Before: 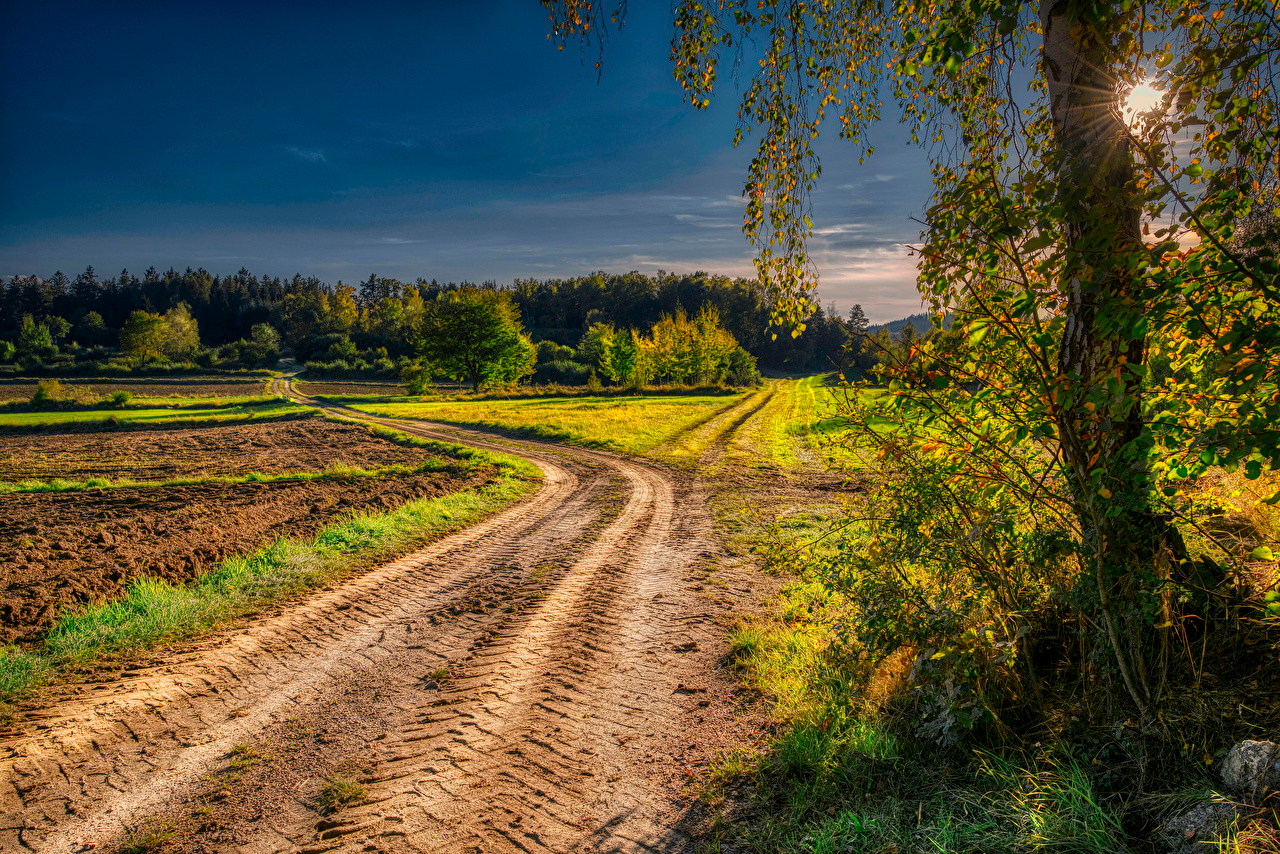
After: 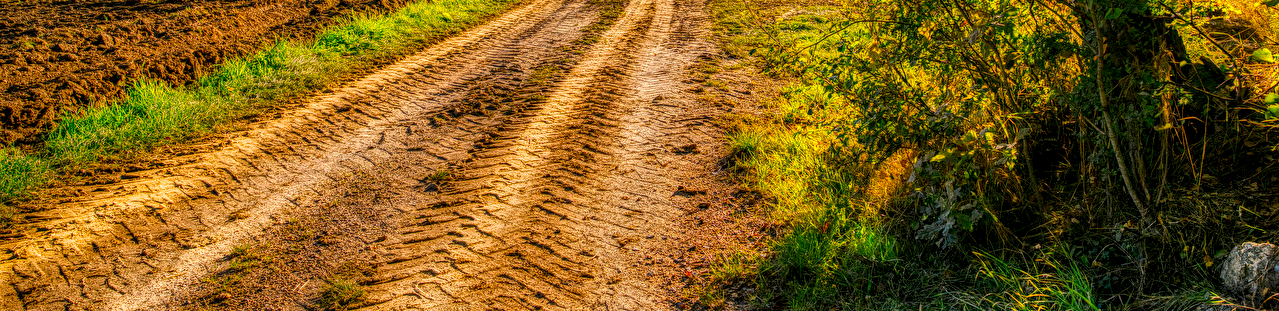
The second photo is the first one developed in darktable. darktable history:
local contrast: detail 130%
shadows and highlights: shadows 24.68, highlights -76.57, soften with gaussian
color balance rgb: linear chroma grading › global chroma 15.596%, perceptual saturation grading › global saturation 19.959%
crop and rotate: top 58.509%, bottom 5.027%
